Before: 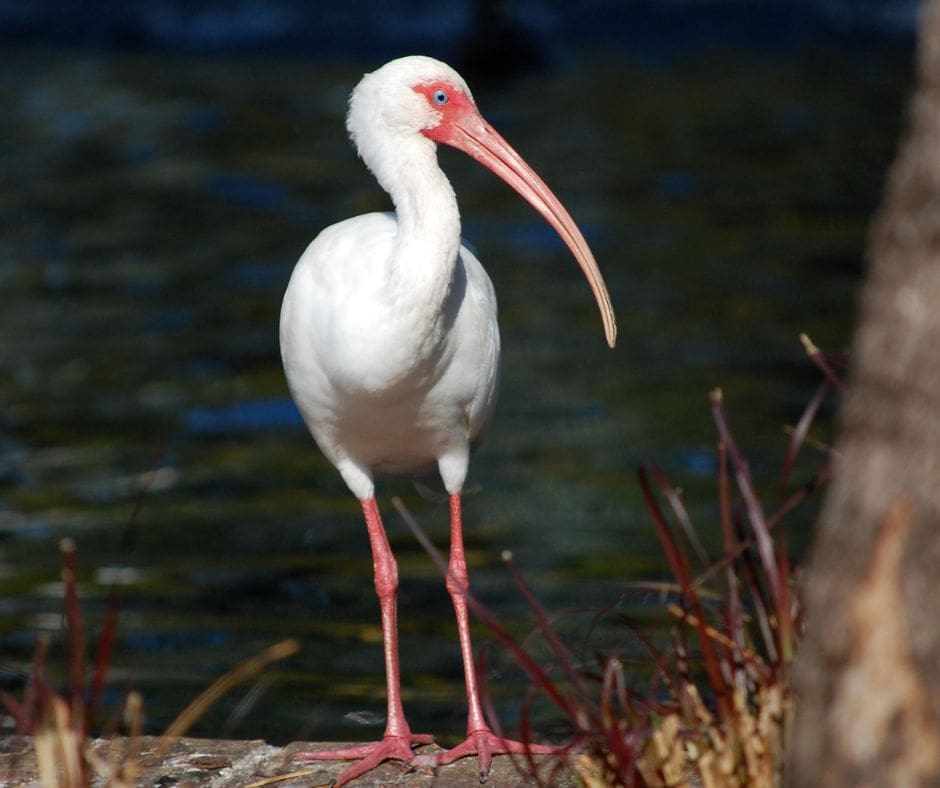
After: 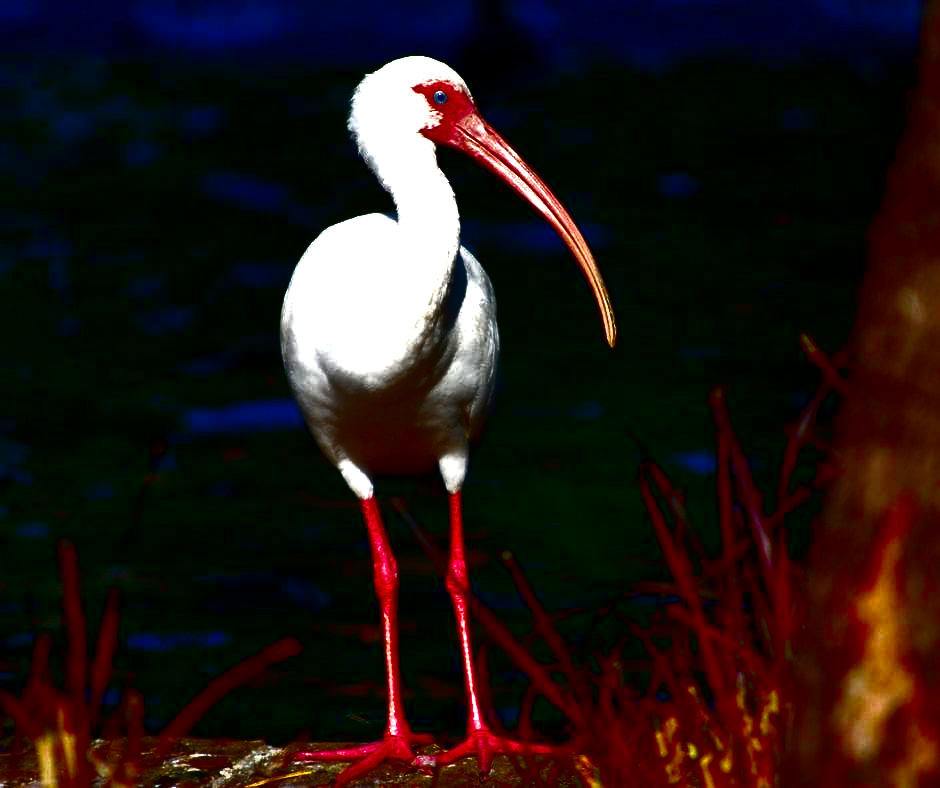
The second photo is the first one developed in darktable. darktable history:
tone equalizer: -8 EV -0.748 EV, -7 EV -0.732 EV, -6 EV -0.567 EV, -5 EV -0.39 EV, -3 EV 0.393 EV, -2 EV 0.6 EV, -1 EV 0.683 EV, +0 EV 0.776 EV, smoothing diameter 24.92%, edges refinement/feathering 13.9, preserve details guided filter
base curve: curves: ch0 [(0, 0) (0.595, 0.418) (1, 1)]
shadows and highlights: soften with gaussian
contrast brightness saturation: brightness -0.984, saturation 0.994
